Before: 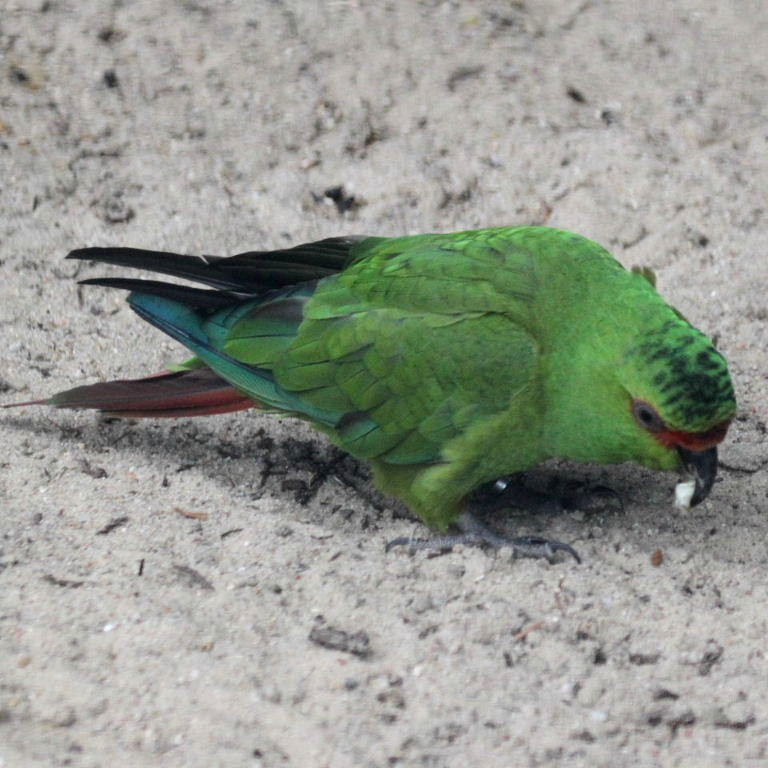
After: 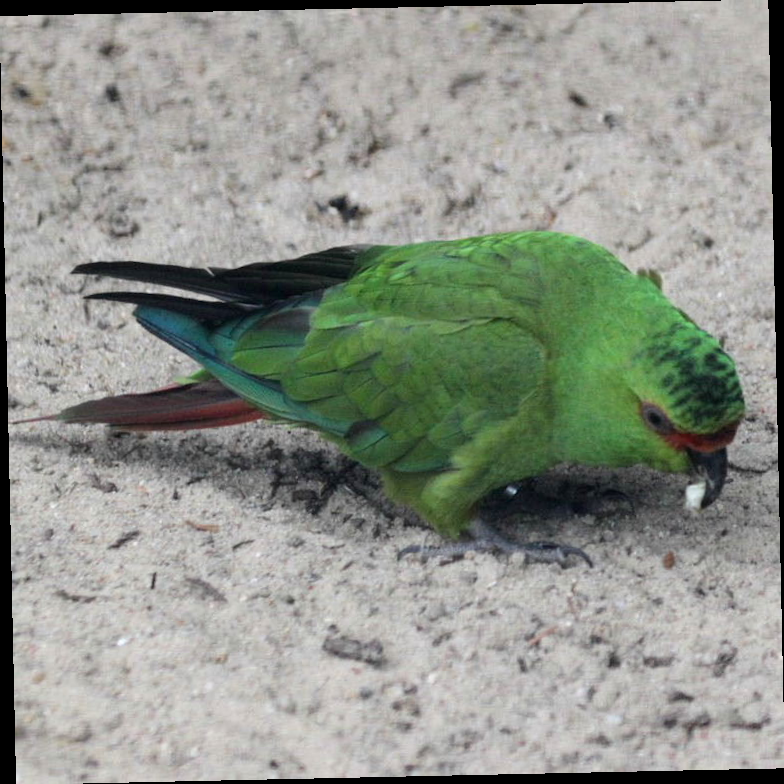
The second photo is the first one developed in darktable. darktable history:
shadows and highlights: shadows 37.27, highlights -28.18, soften with gaussian
rotate and perspective: rotation -1.24°, automatic cropping off
